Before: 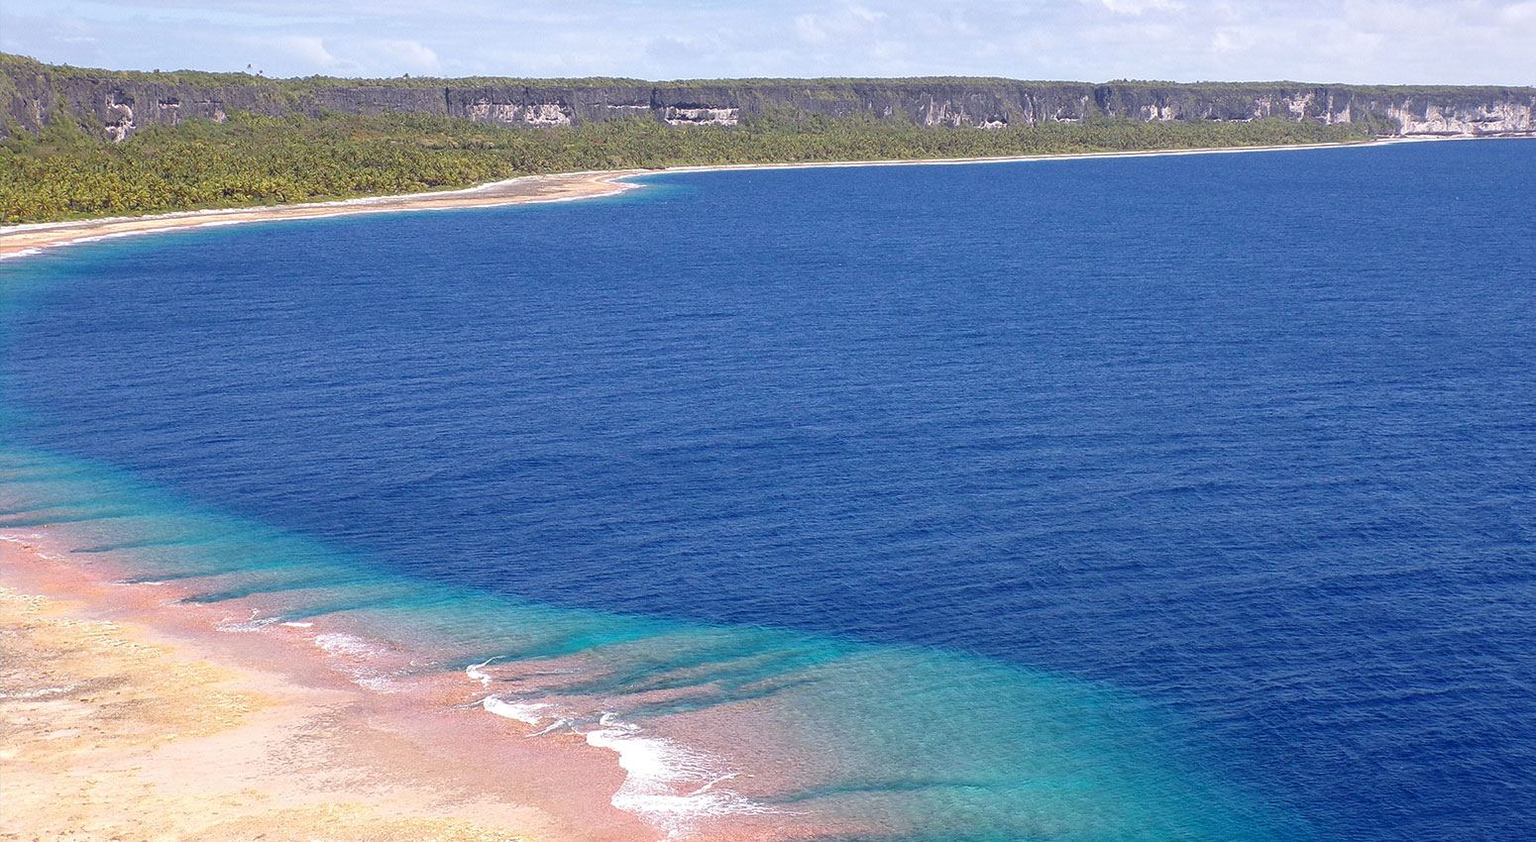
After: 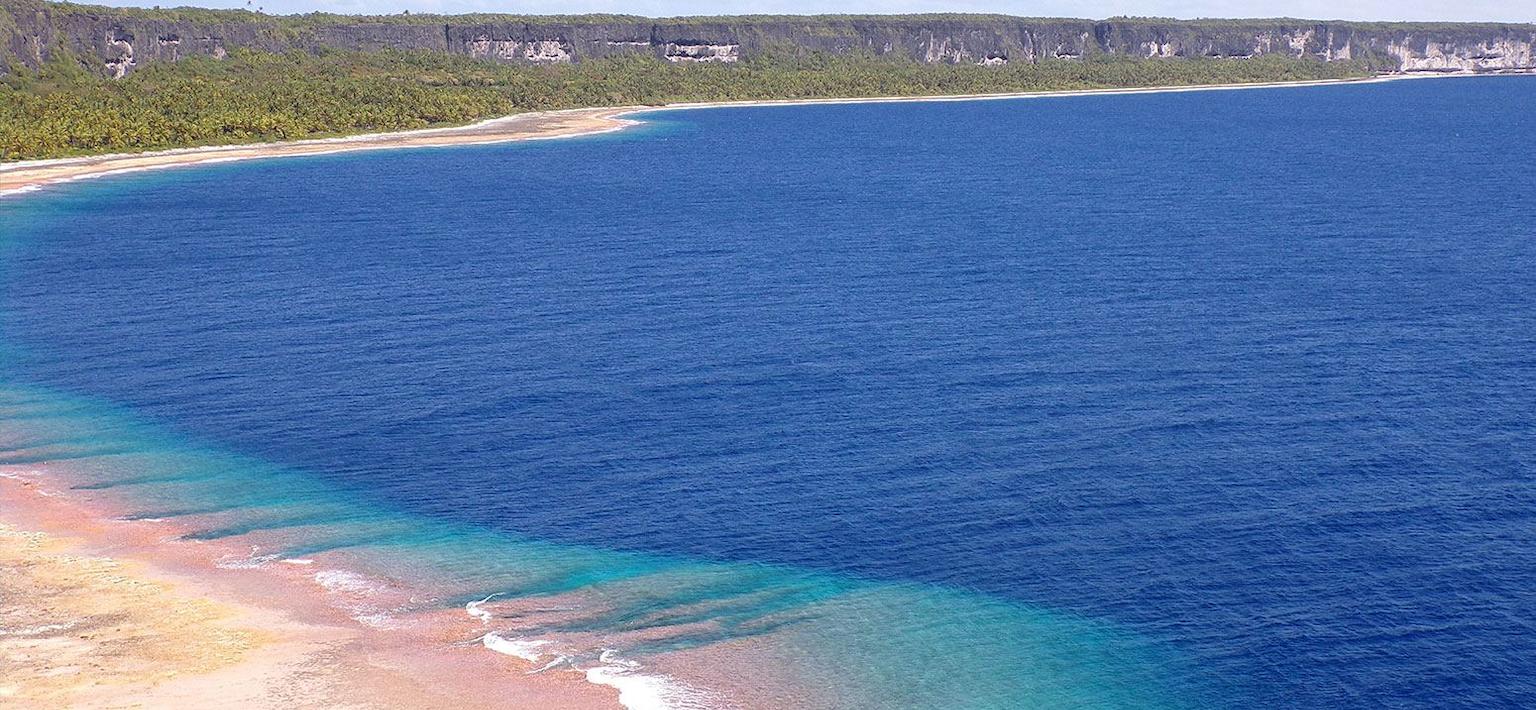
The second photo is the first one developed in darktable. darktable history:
exposure: black level correction 0, compensate highlight preservation false
crop: top 7.595%, bottom 8.04%
